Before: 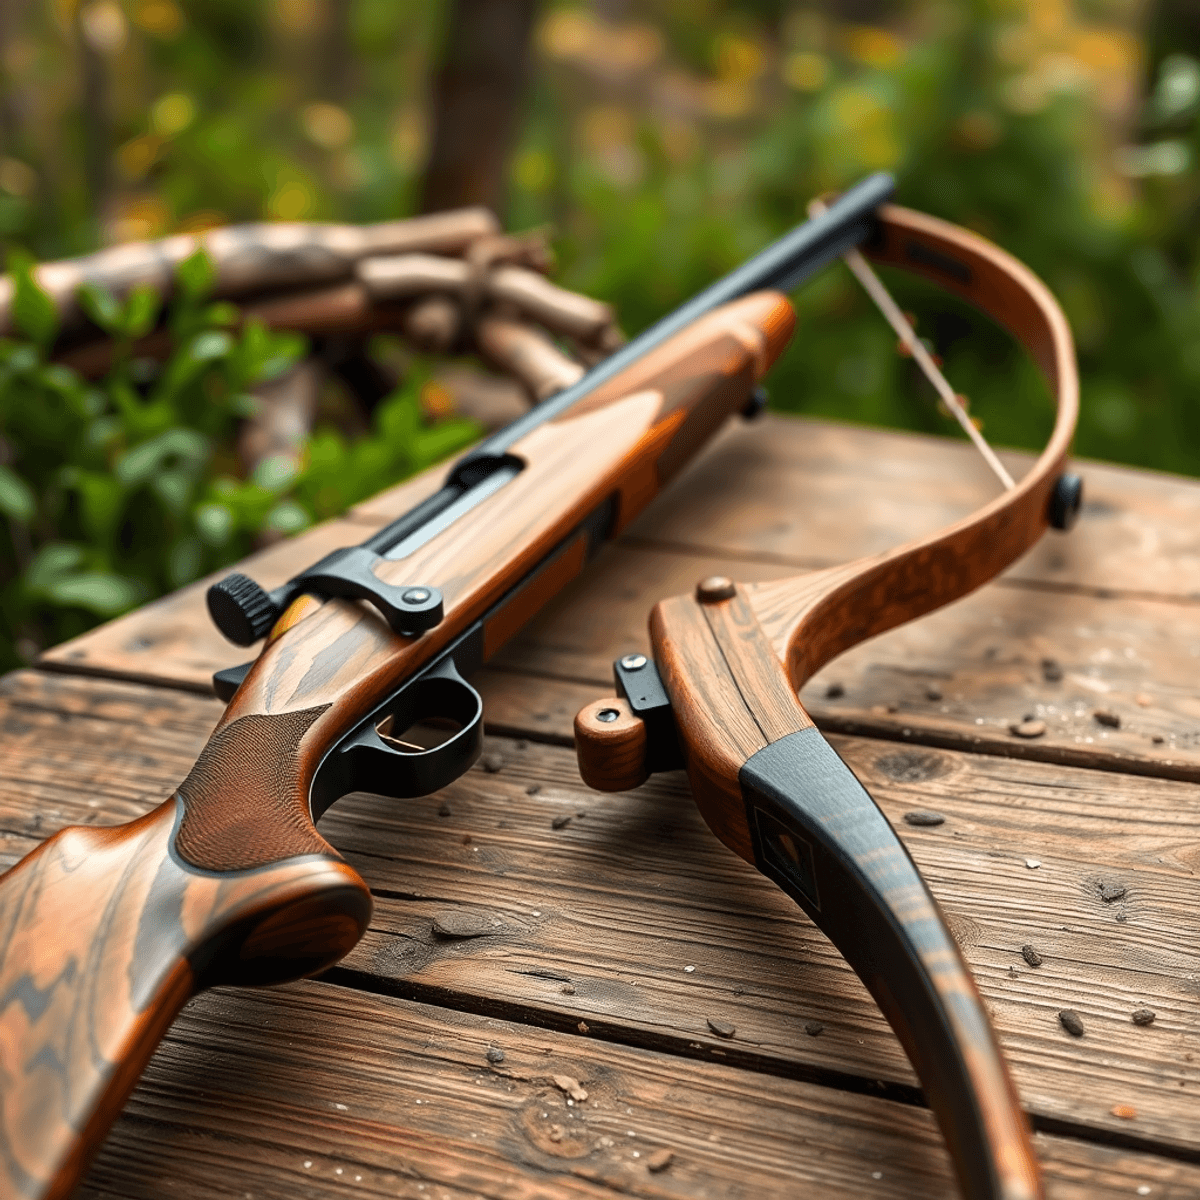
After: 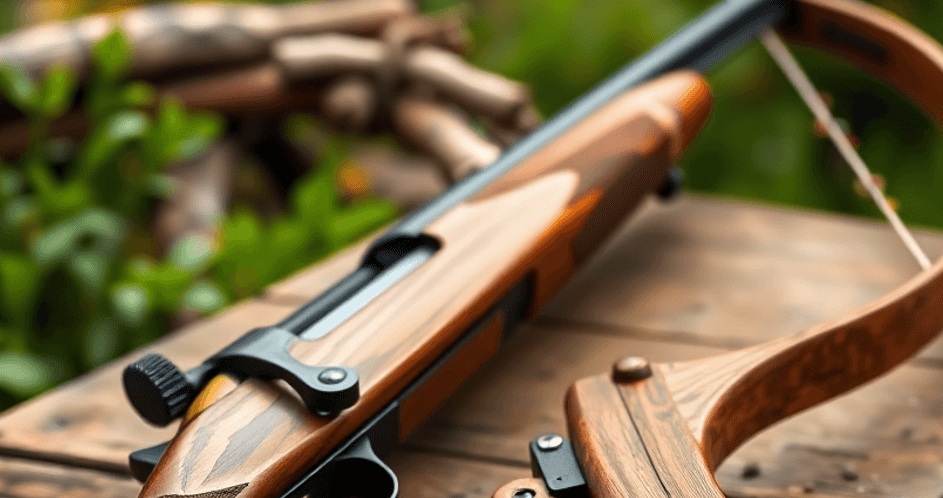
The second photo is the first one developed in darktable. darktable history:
color zones: curves: ch0 [(0.068, 0.464) (0.25, 0.5) (0.48, 0.508) (0.75, 0.536) (0.886, 0.476) (0.967, 0.456)]; ch1 [(0.066, 0.456) (0.25, 0.5) (0.616, 0.508) (0.746, 0.56) (0.934, 0.444)]
crop: left 7.036%, top 18.398%, right 14.379%, bottom 40.043%
